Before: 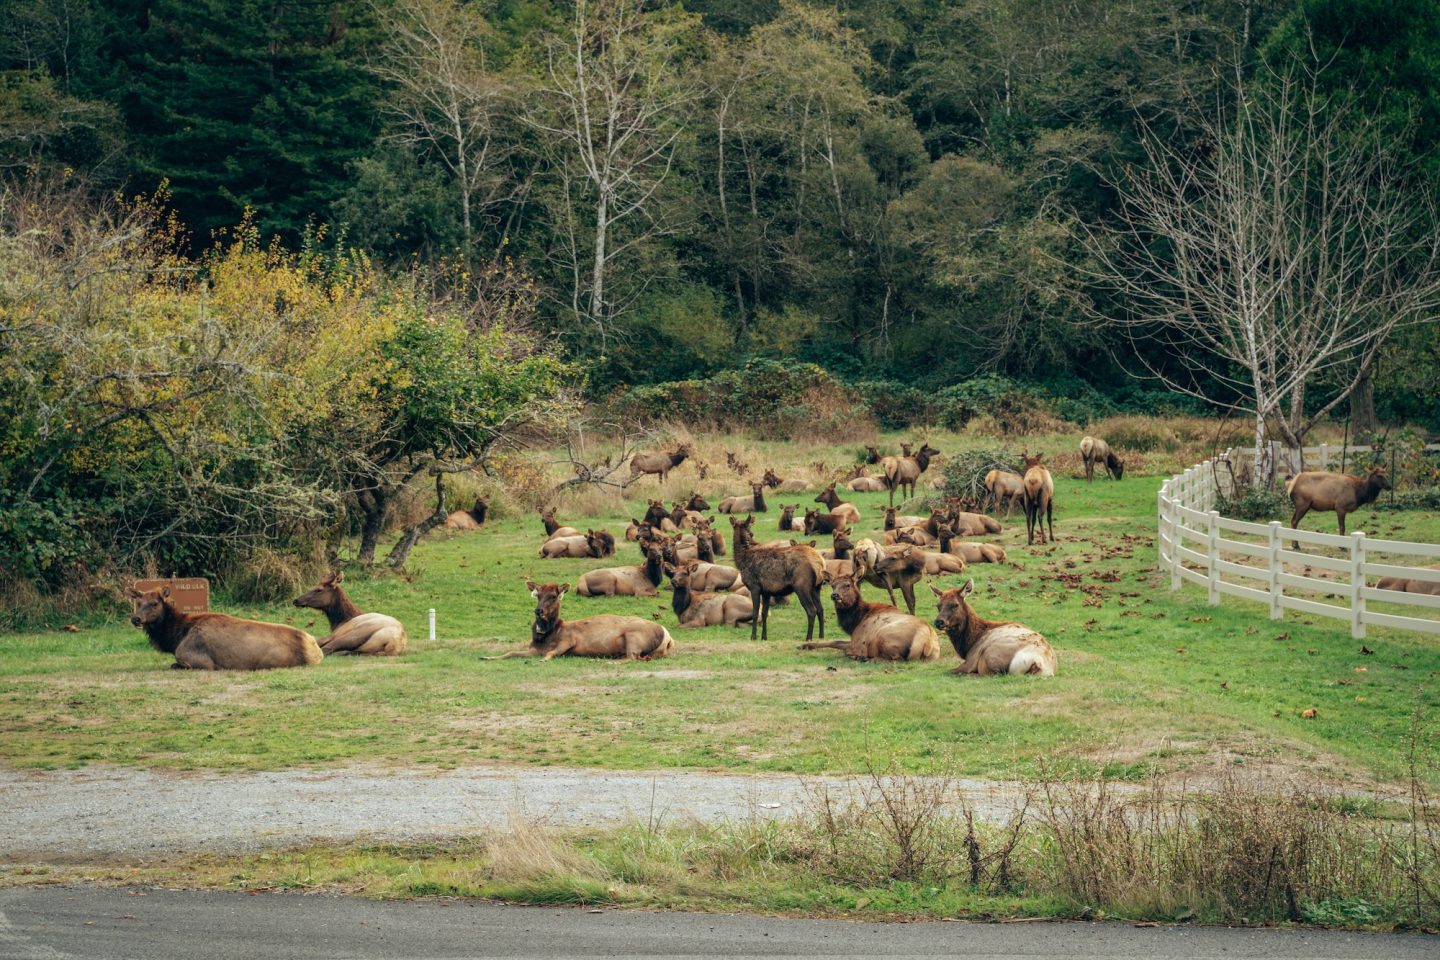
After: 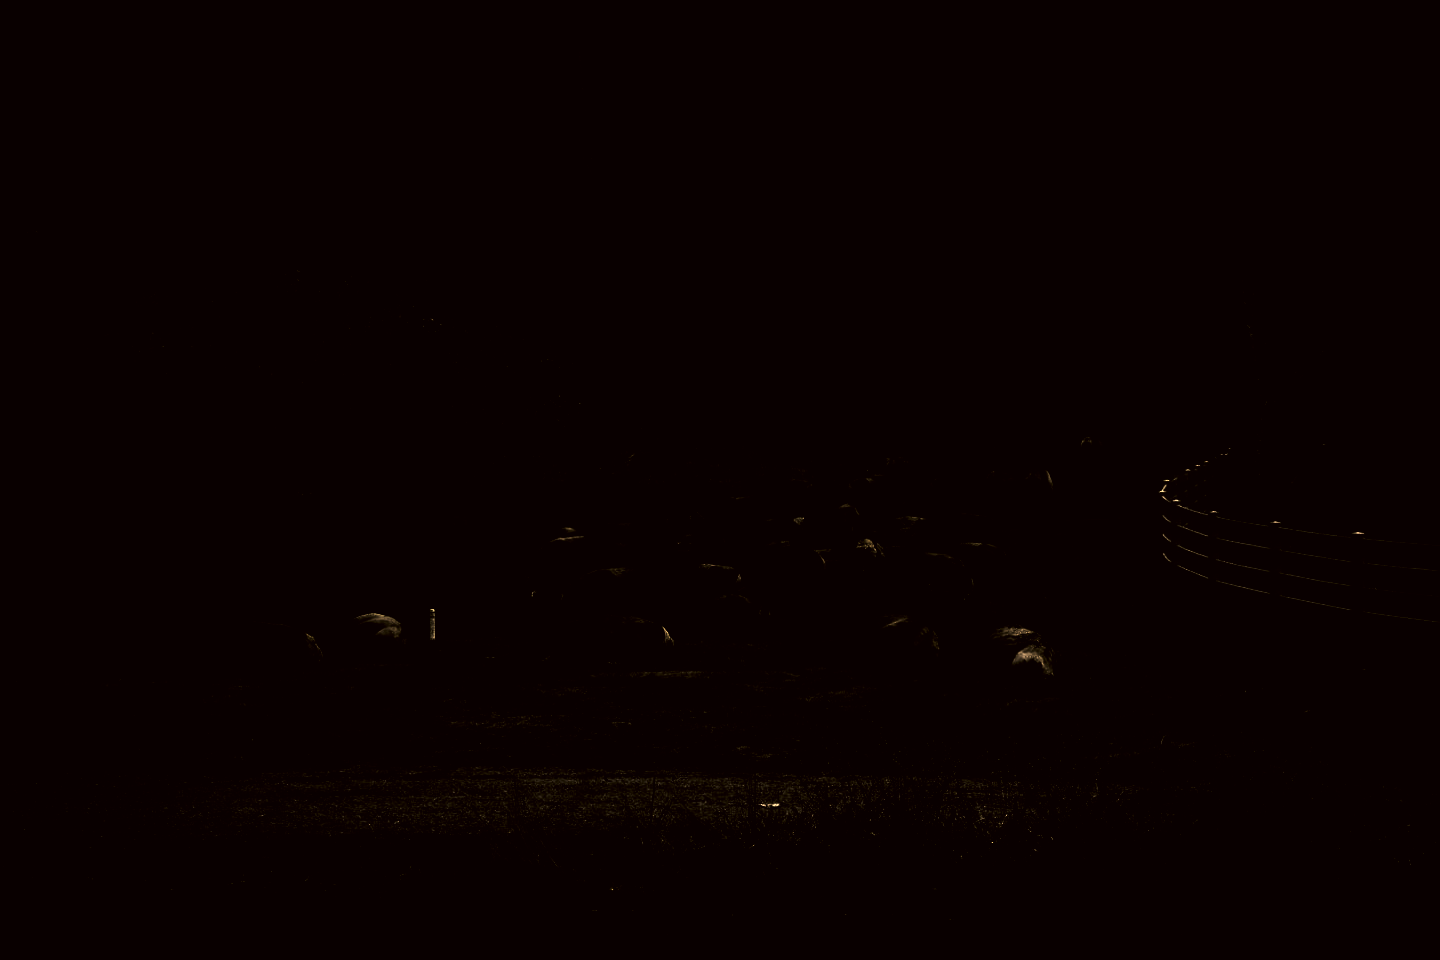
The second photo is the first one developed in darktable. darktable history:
color correction: highlights a* 17.94, highlights b* 35.39, shadows a* 1.48, shadows b* 6.42, saturation 1.01
levels: levels [0.721, 0.937, 0.997]
